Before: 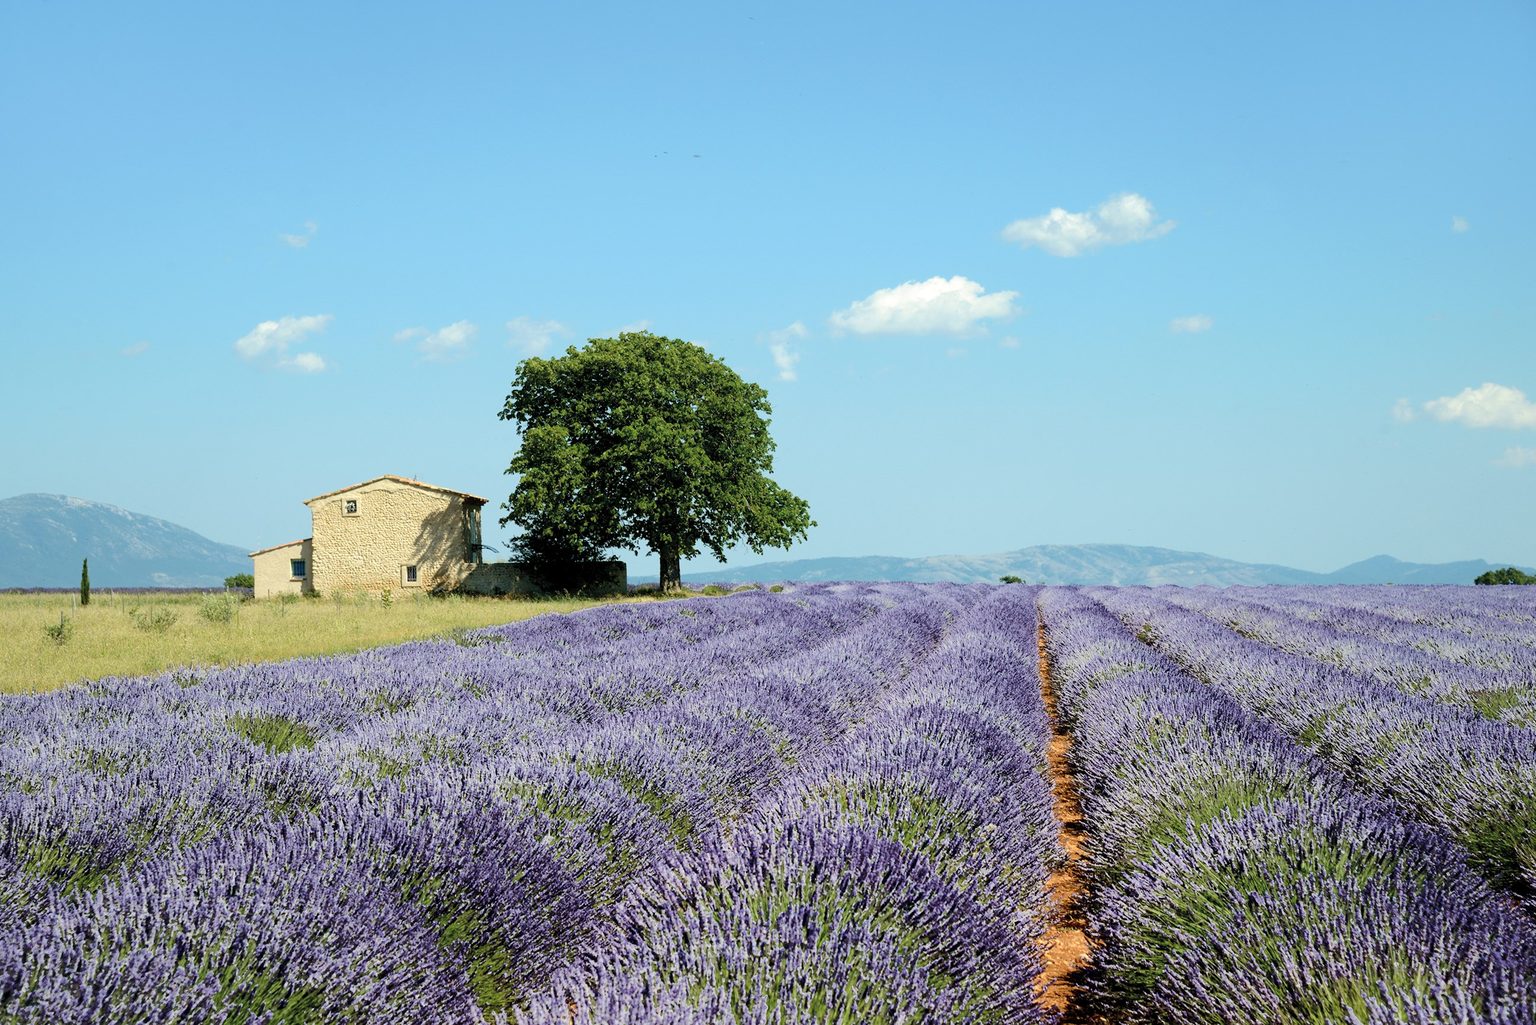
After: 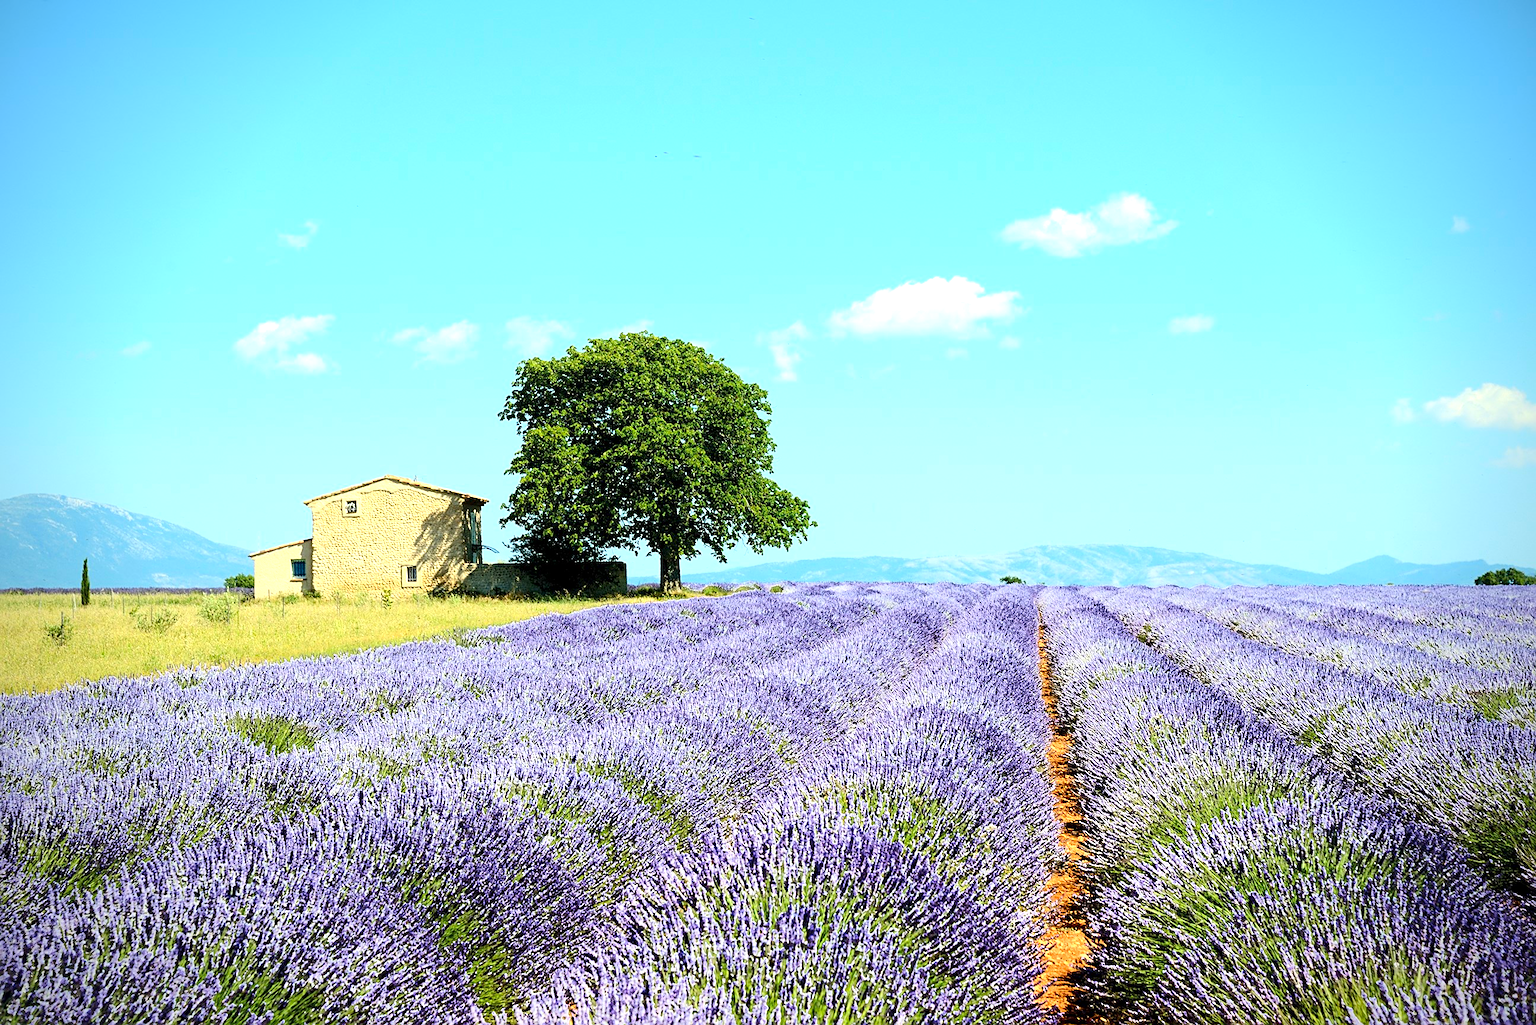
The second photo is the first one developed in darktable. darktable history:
sharpen: on, module defaults
vignetting: brightness -0.594, saturation 0.002
contrast brightness saturation: contrast 0.161, saturation 0.335
exposure: exposure 0.654 EV, compensate exposure bias true, compensate highlight preservation false
